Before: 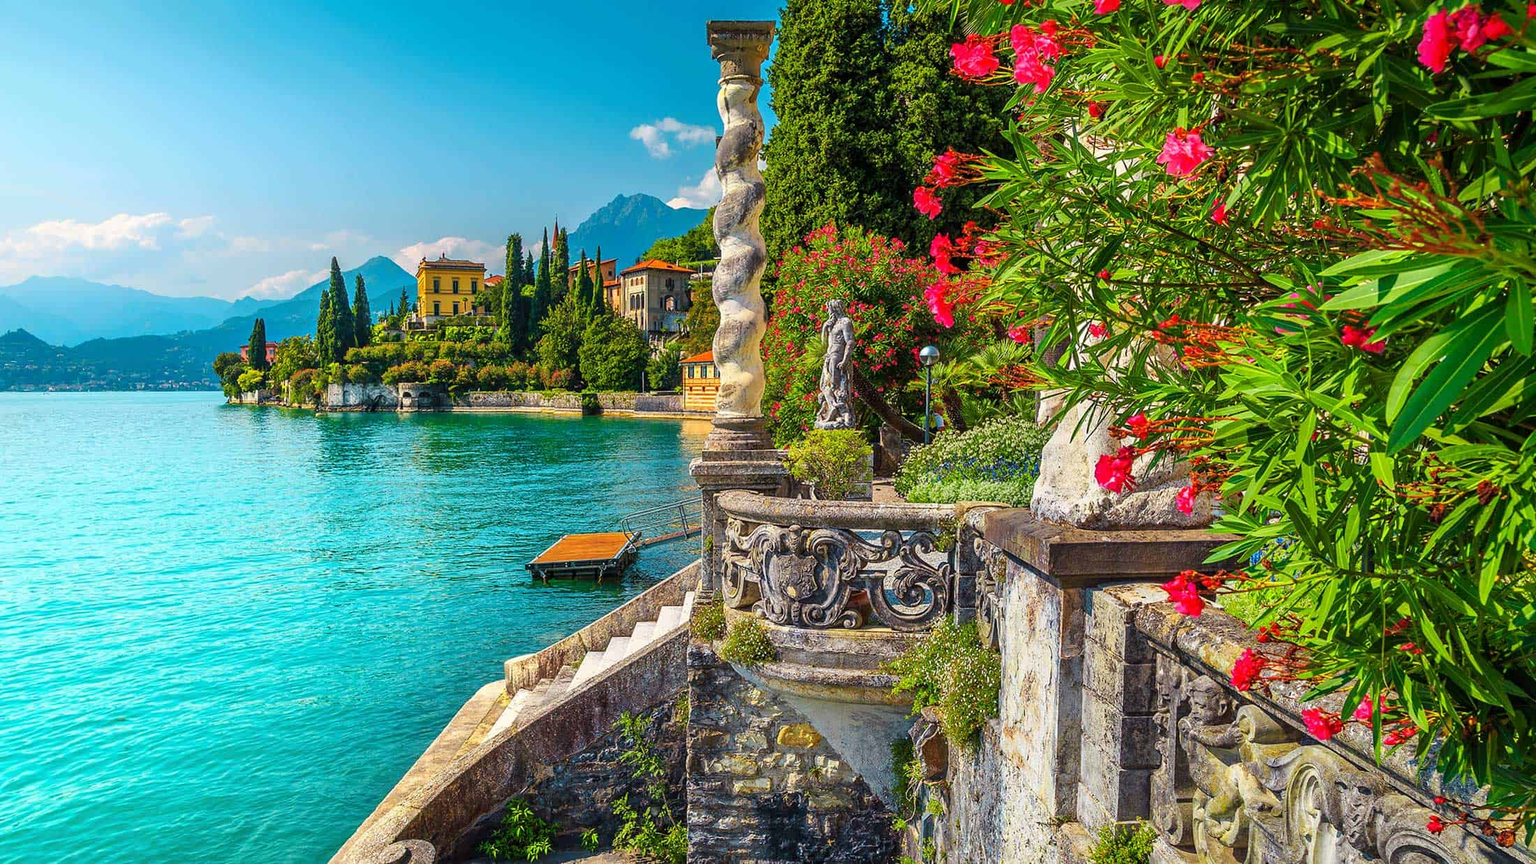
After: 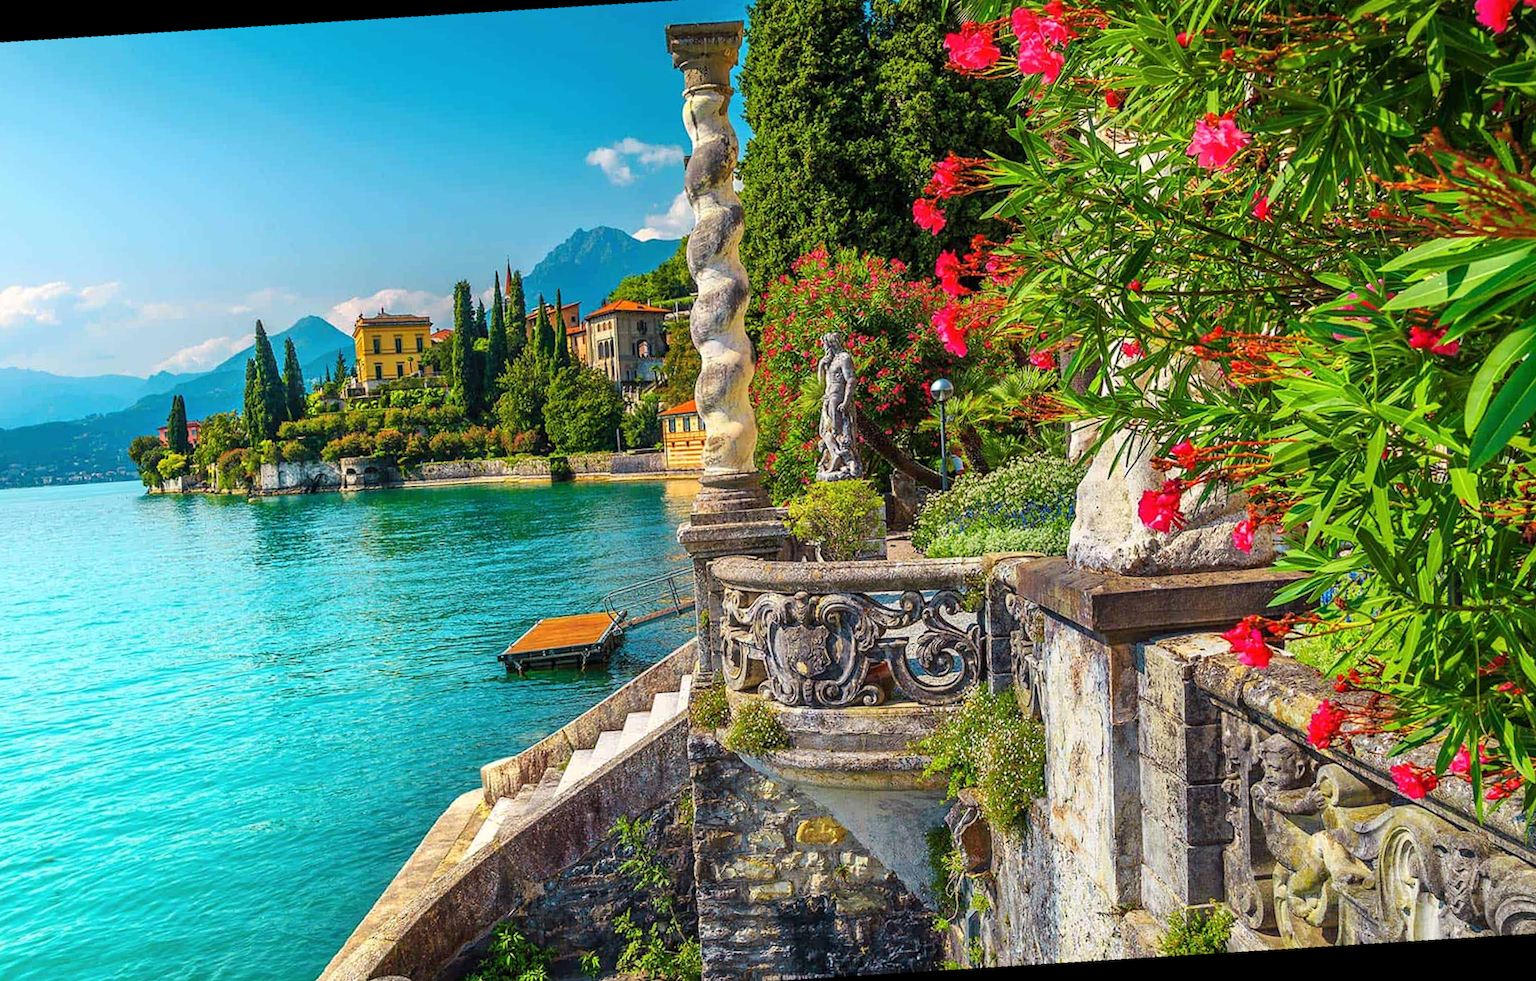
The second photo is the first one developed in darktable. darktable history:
rotate and perspective: rotation -6.83°, automatic cropping off
crop and rotate: angle -3.27°, left 5.211%, top 5.211%, right 4.607%, bottom 4.607%
shadows and highlights: shadows 12, white point adjustment 1.2, highlights -0.36, soften with gaussian
